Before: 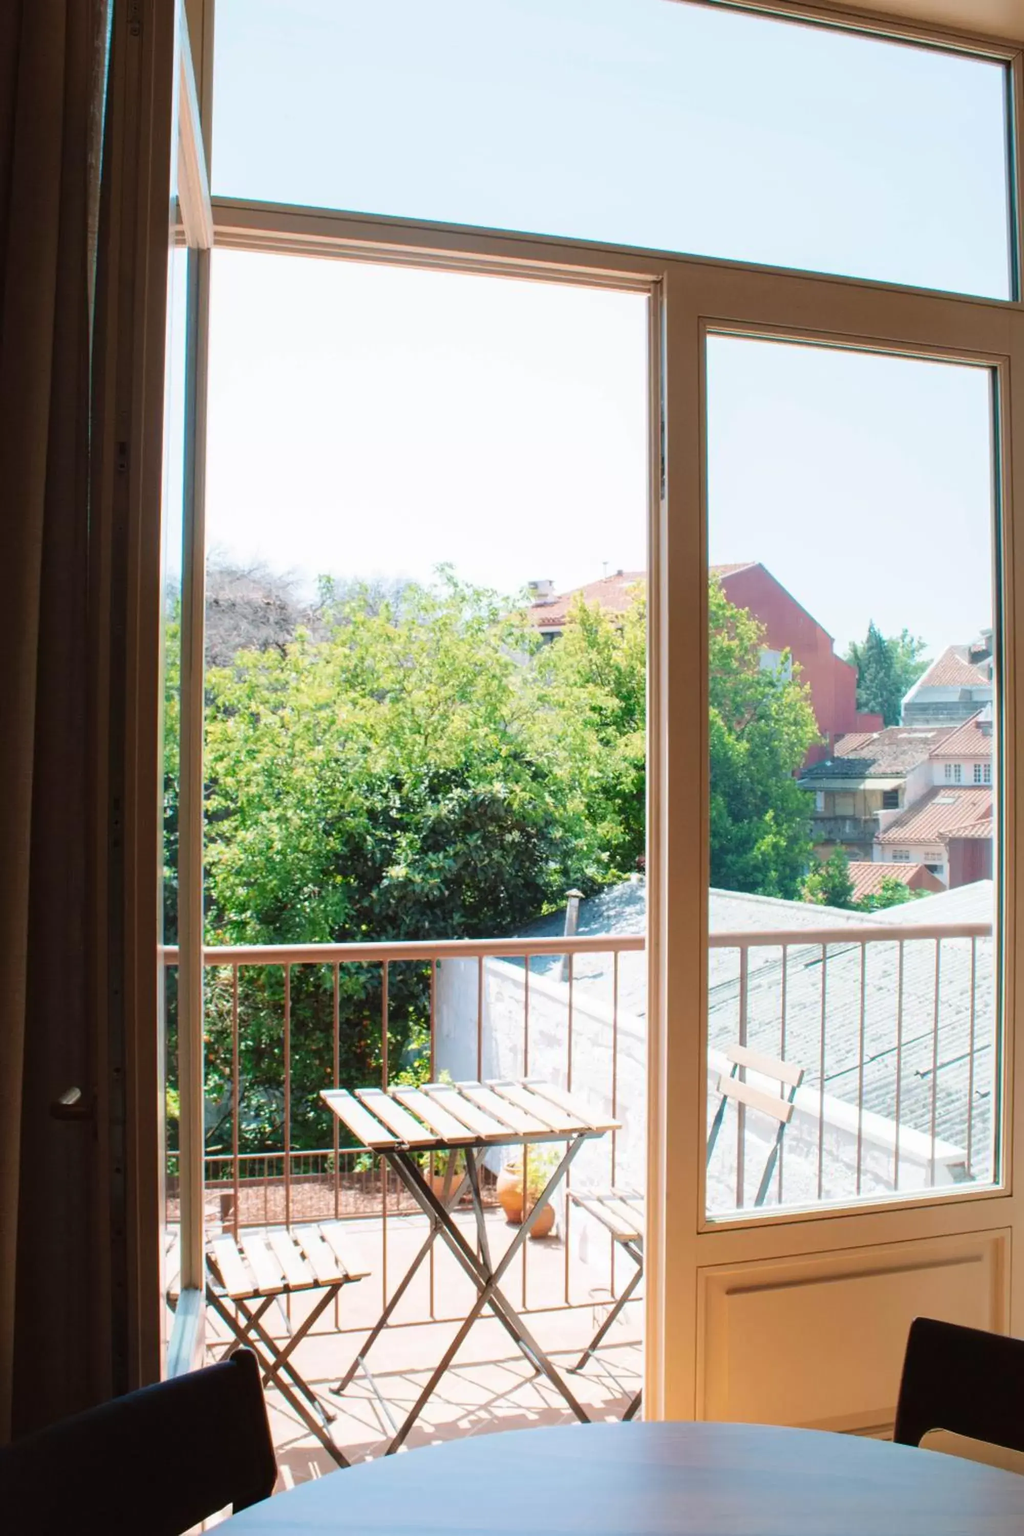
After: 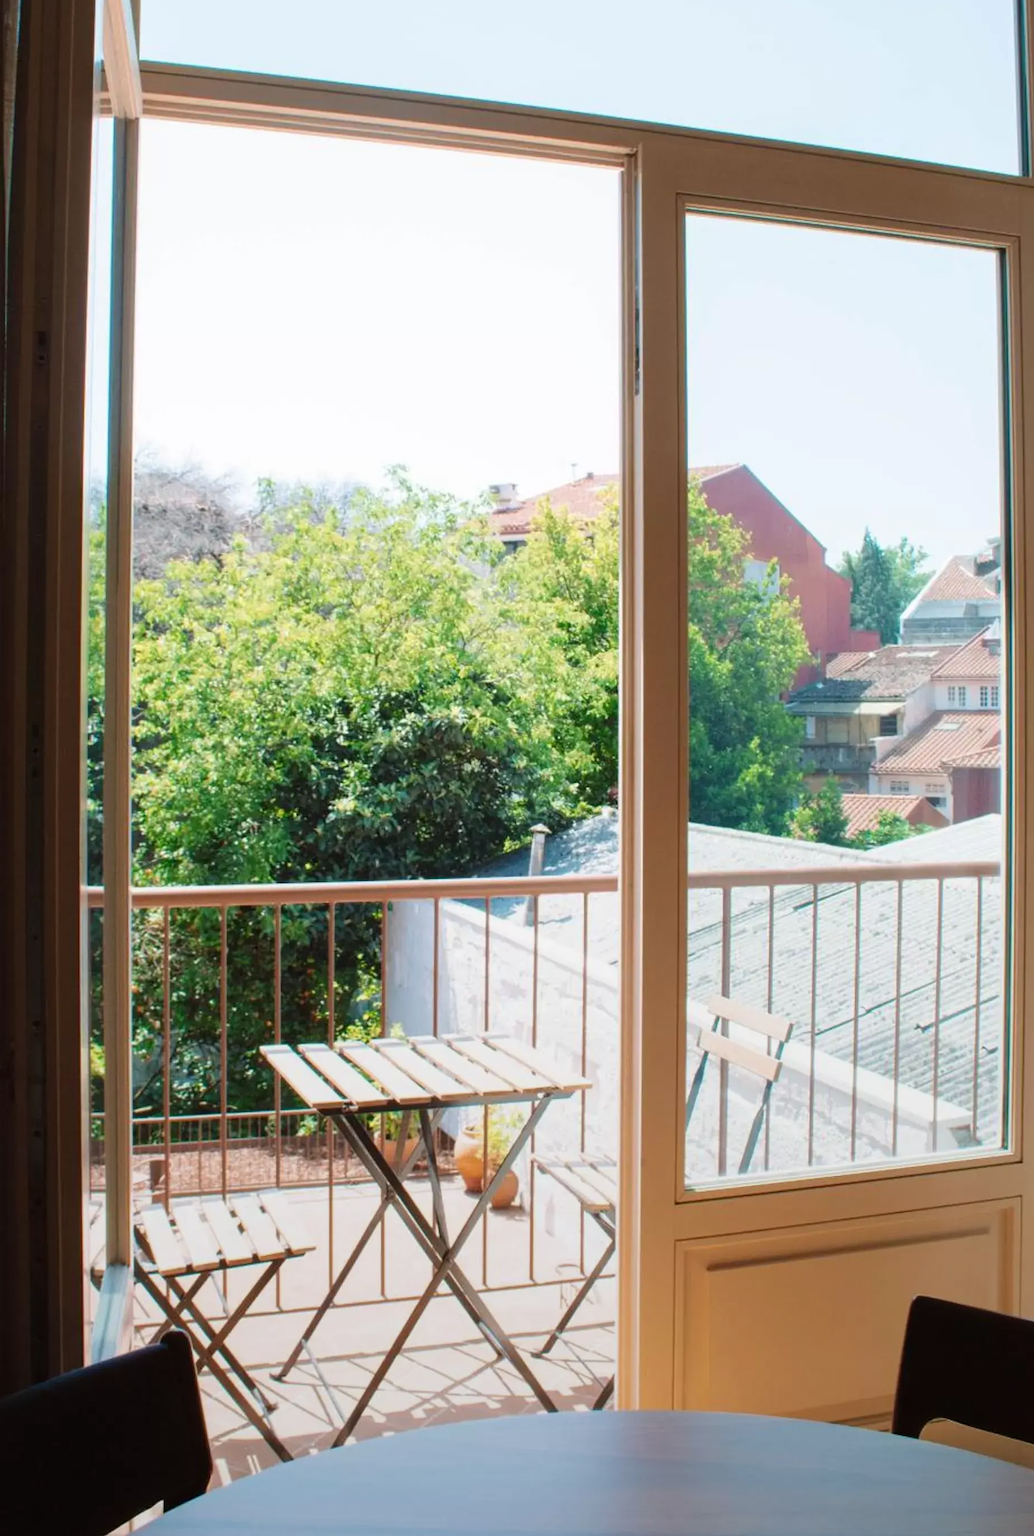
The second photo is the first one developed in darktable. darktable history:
crop and rotate: left 8.262%, top 9.226%
graduated density: rotation -180°, offset 24.95
exposure: compensate highlight preservation false
